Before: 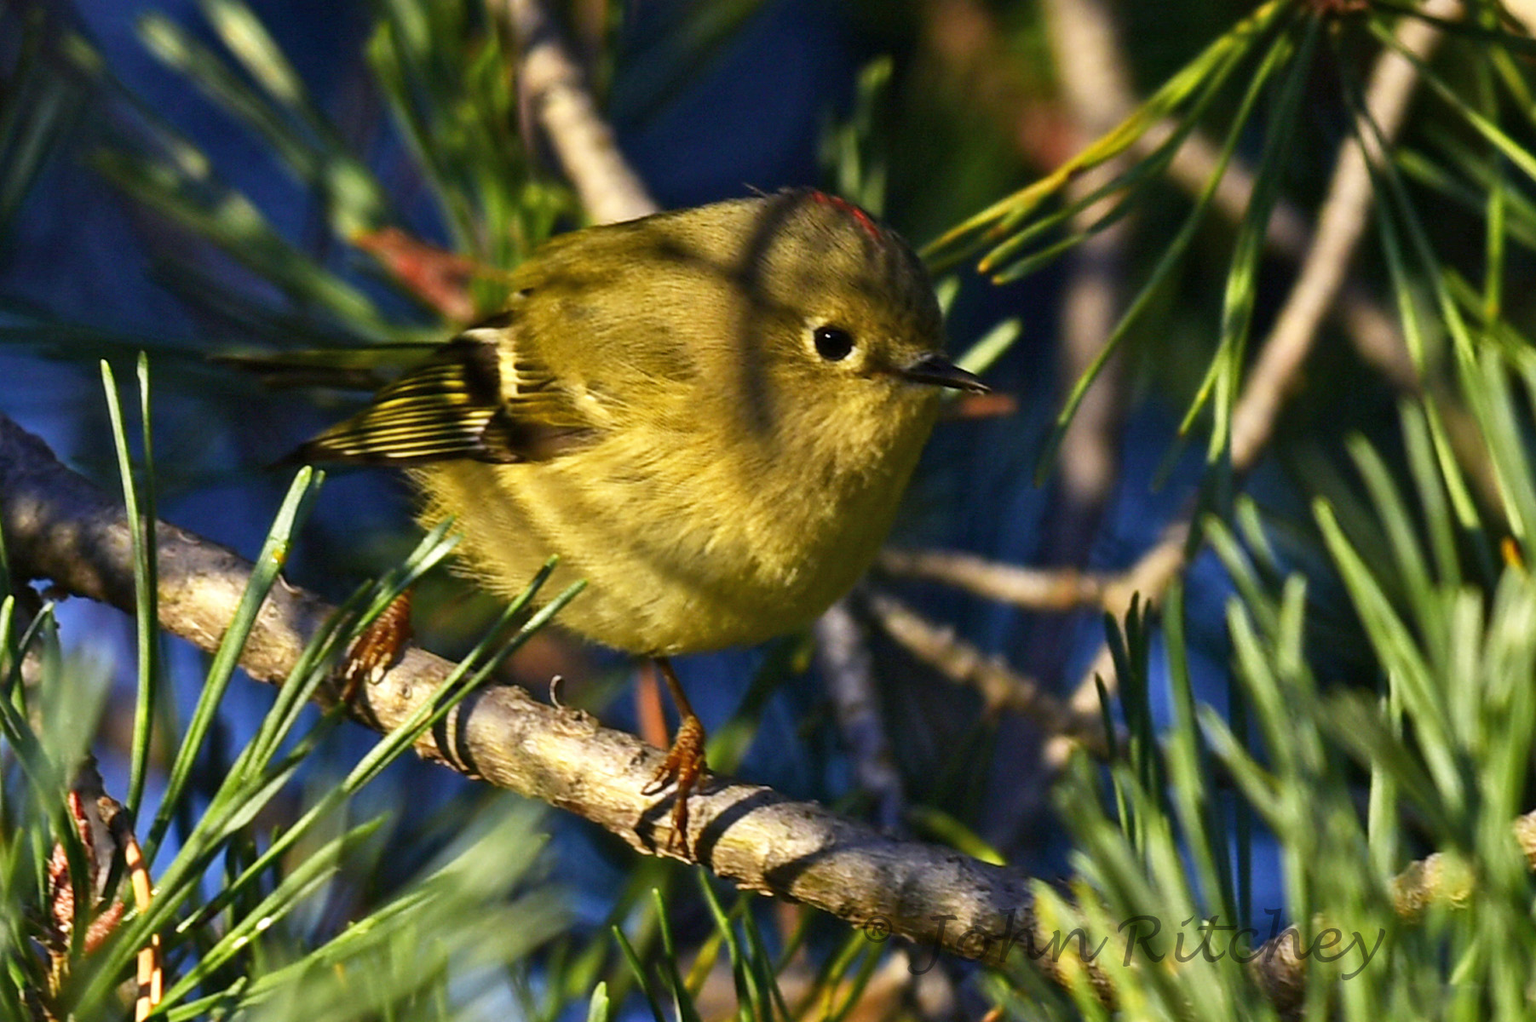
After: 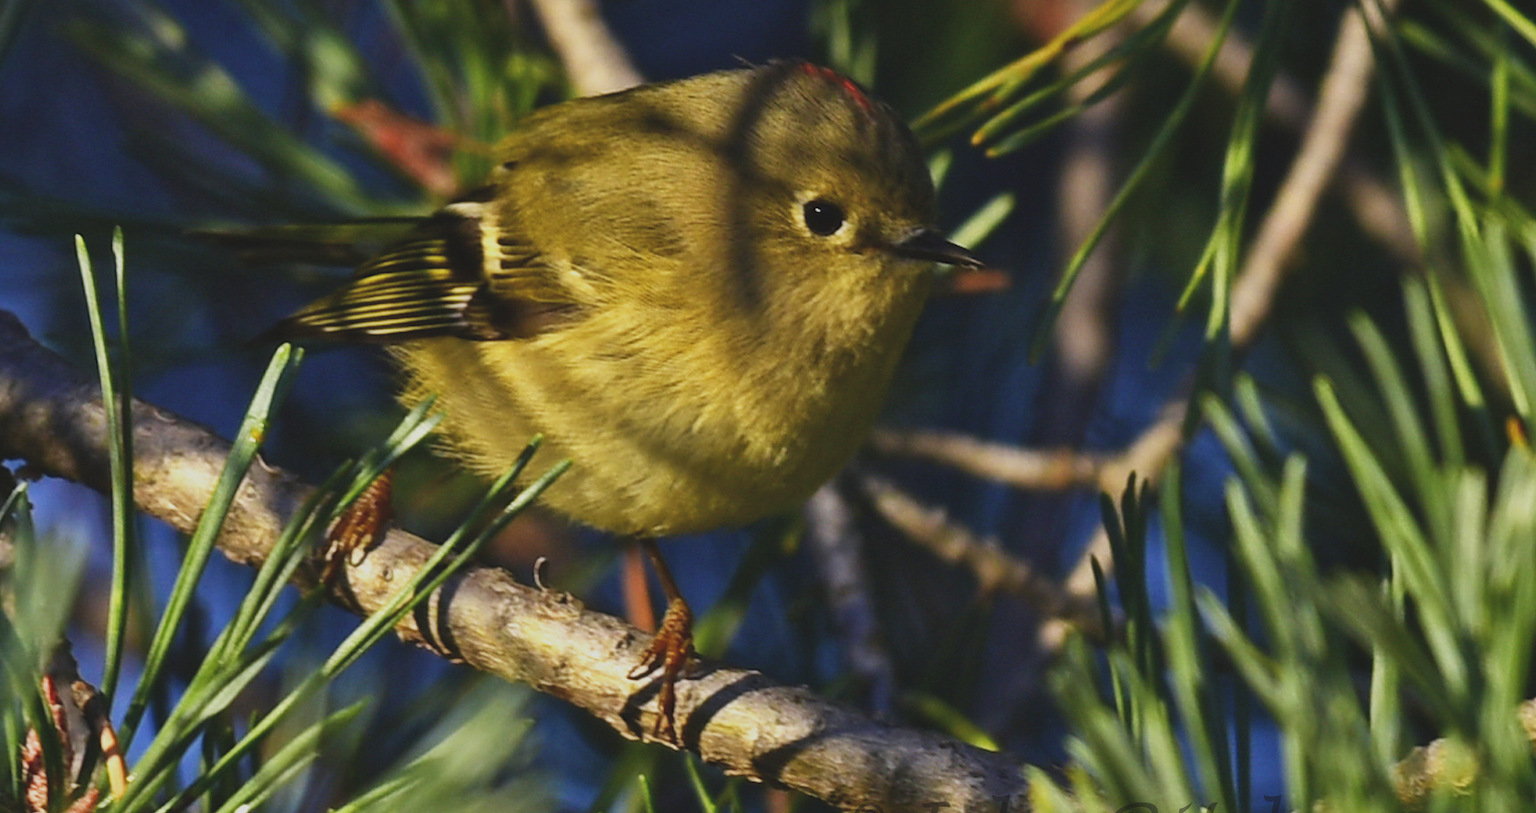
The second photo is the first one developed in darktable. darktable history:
base curve: preserve colors none
exposure: black level correction -0.015, exposure -0.5 EV, compensate highlight preservation false
crop and rotate: left 1.814%, top 12.818%, right 0.25%, bottom 9.225%
